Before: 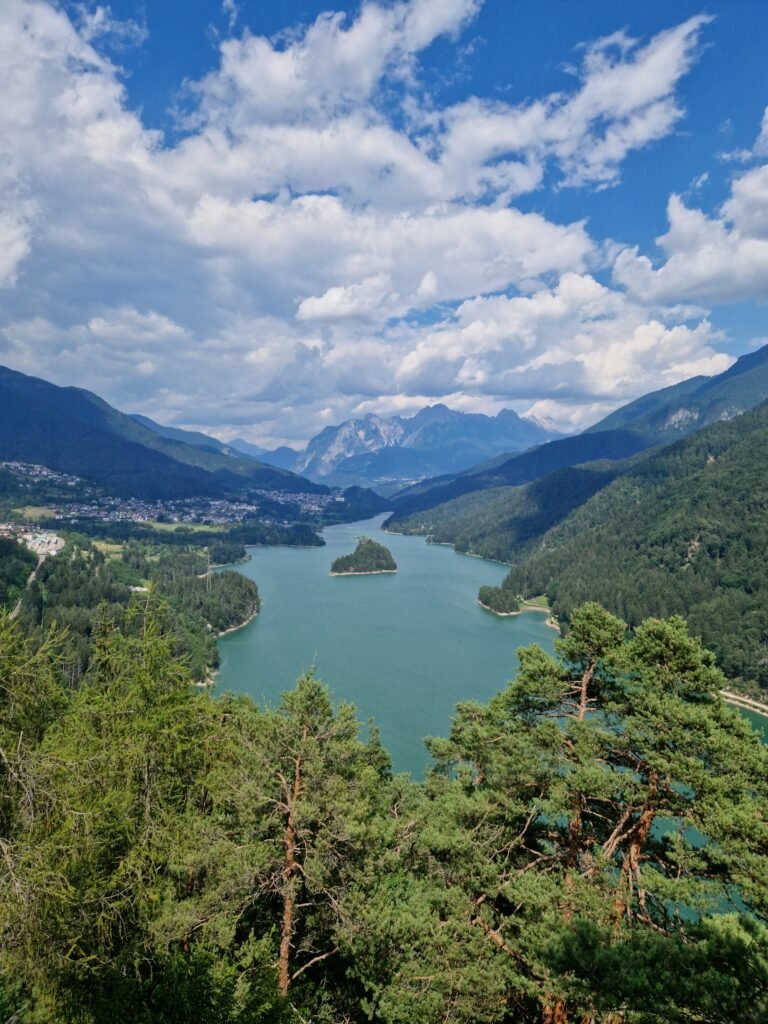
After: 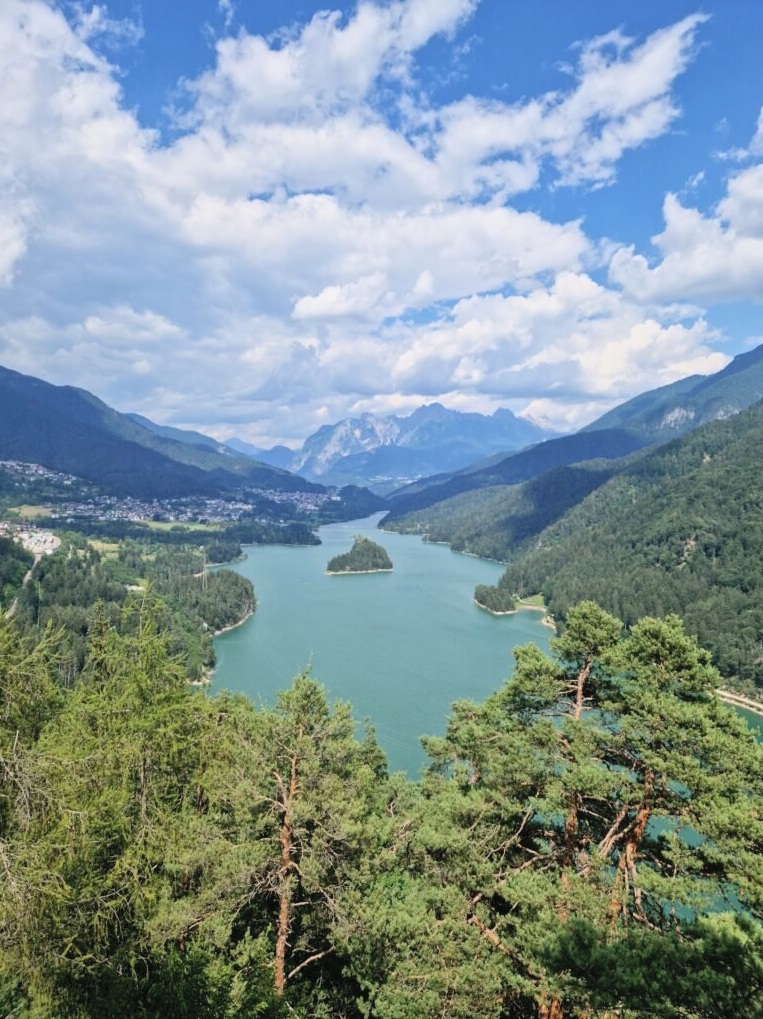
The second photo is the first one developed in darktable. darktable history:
crop and rotate: left 0.614%, top 0.179%, bottom 0.309%
contrast brightness saturation: contrast 0.14, brightness 0.21
